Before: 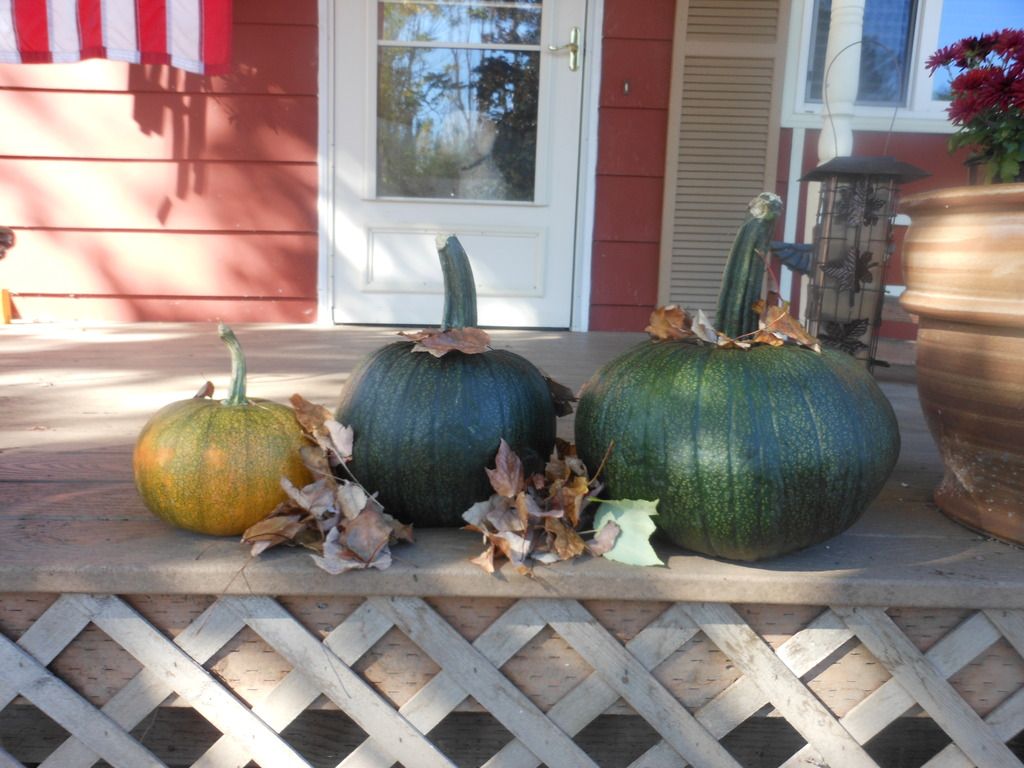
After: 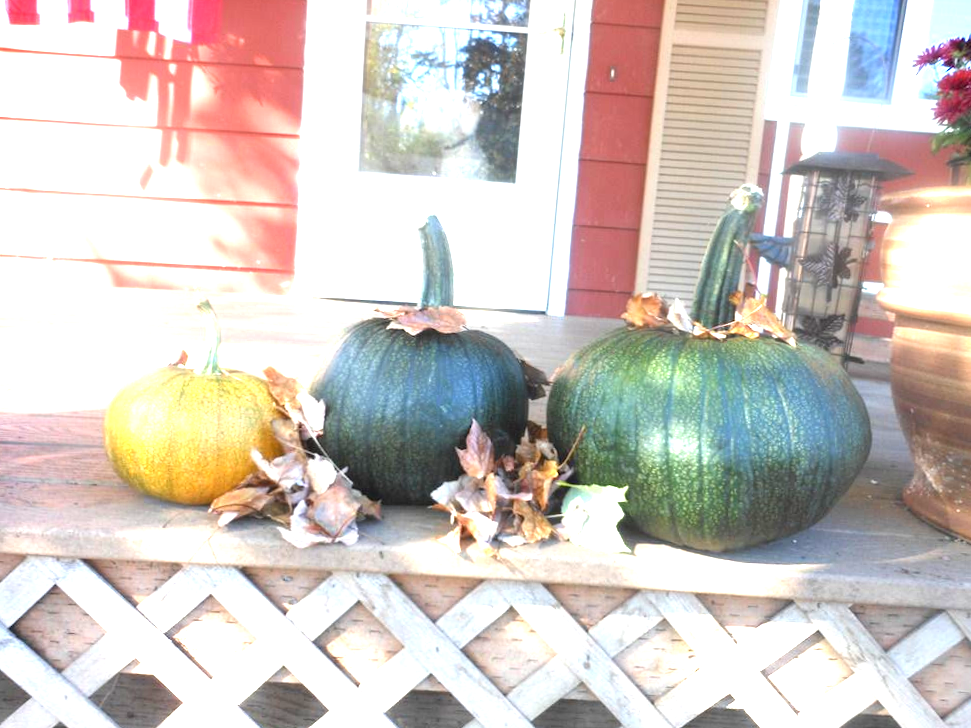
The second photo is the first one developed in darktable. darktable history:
crop and rotate: angle -2.38°
exposure: black level correction 0, exposure 1.9 EV, compensate highlight preservation false
